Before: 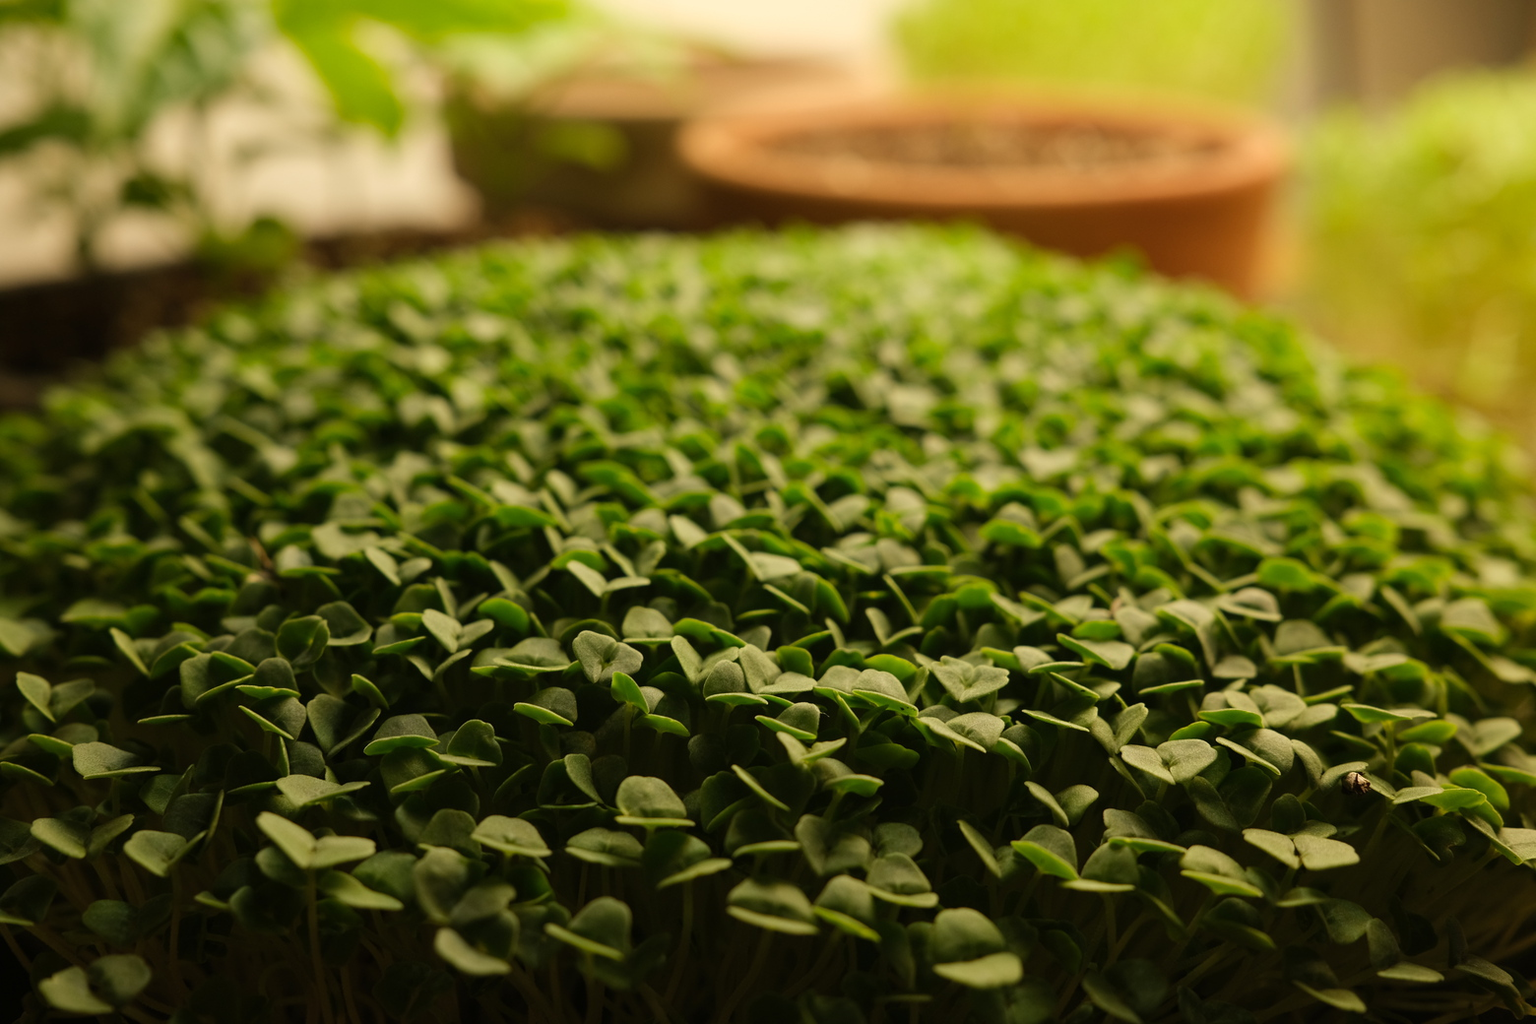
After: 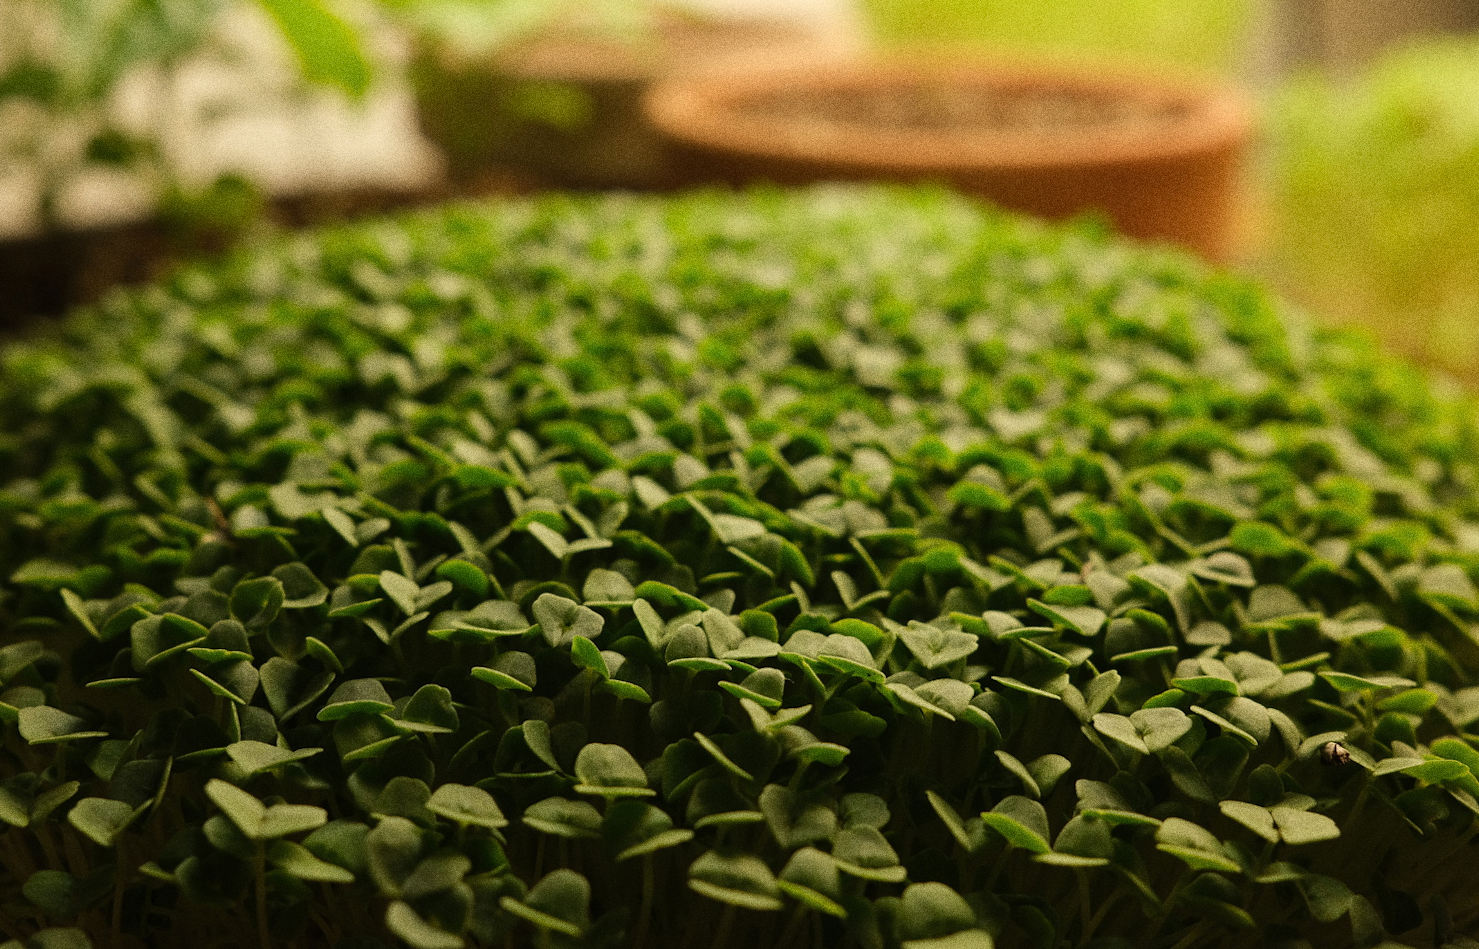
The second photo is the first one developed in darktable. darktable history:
crop: left 1.964%, top 3.251%, right 1.122%, bottom 4.933%
rotate and perspective: rotation 0.226°, lens shift (vertical) -0.042, crop left 0.023, crop right 0.982, crop top 0.006, crop bottom 0.994
white balance: red 0.988, blue 1.017
grain: coarseness 0.09 ISO, strength 40%
